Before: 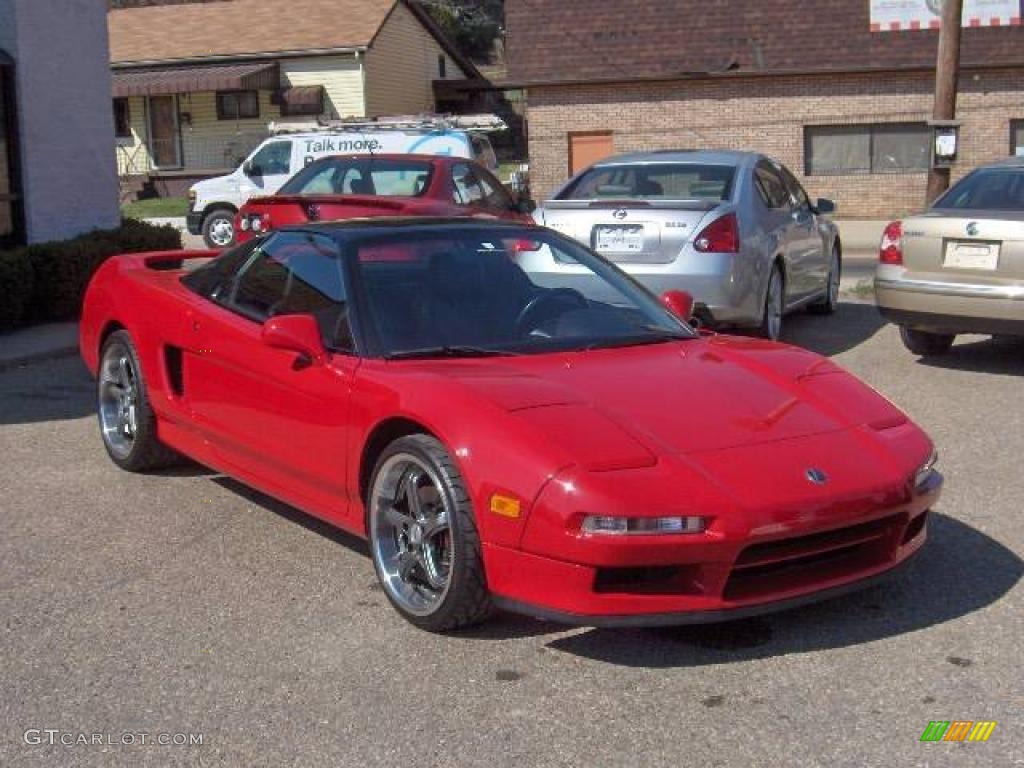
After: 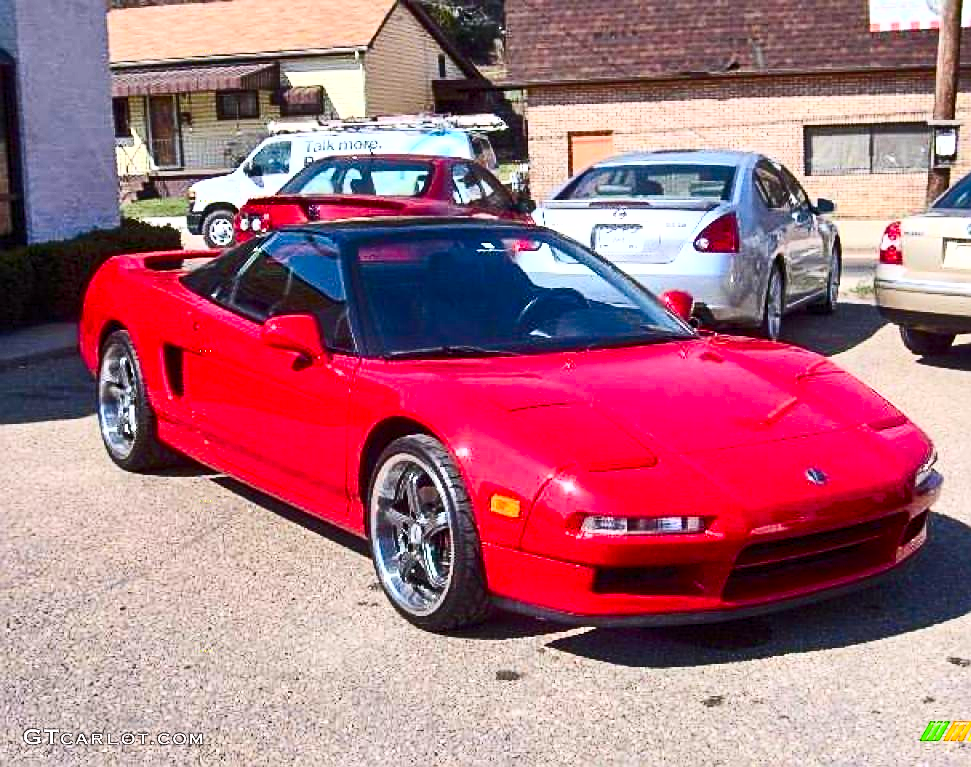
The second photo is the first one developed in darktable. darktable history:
white balance: red 1.004, blue 1.024
exposure: exposure 0.64 EV, compensate highlight preservation false
contrast brightness saturation: contrast 0.4, brightness 0.1, saturation 0.21
crop and rotate: right 5.167%
shadows and highlights: low approximation 0.01, soften with gaussian
color balance rgb: perceptual saturation grading › global saturation 20%, perceptual saturation grading › highlights -25%, perceptual saturation grading › shadows 25%
sharpen: on, module defaults
